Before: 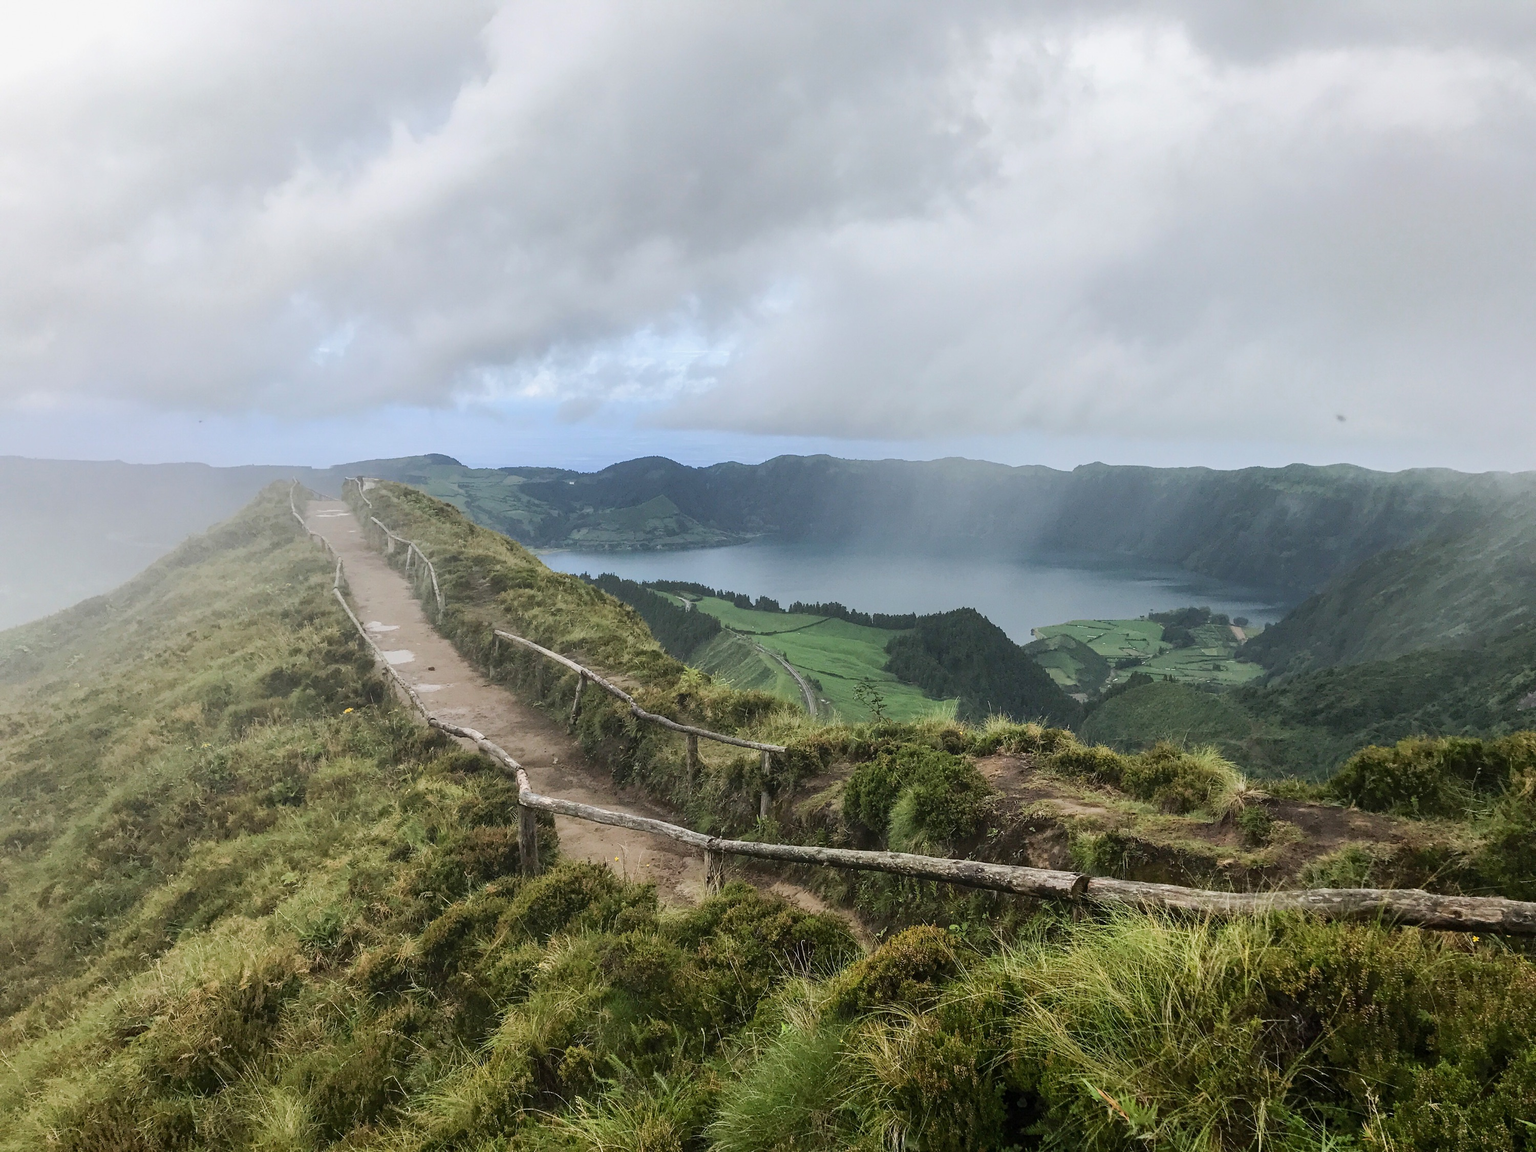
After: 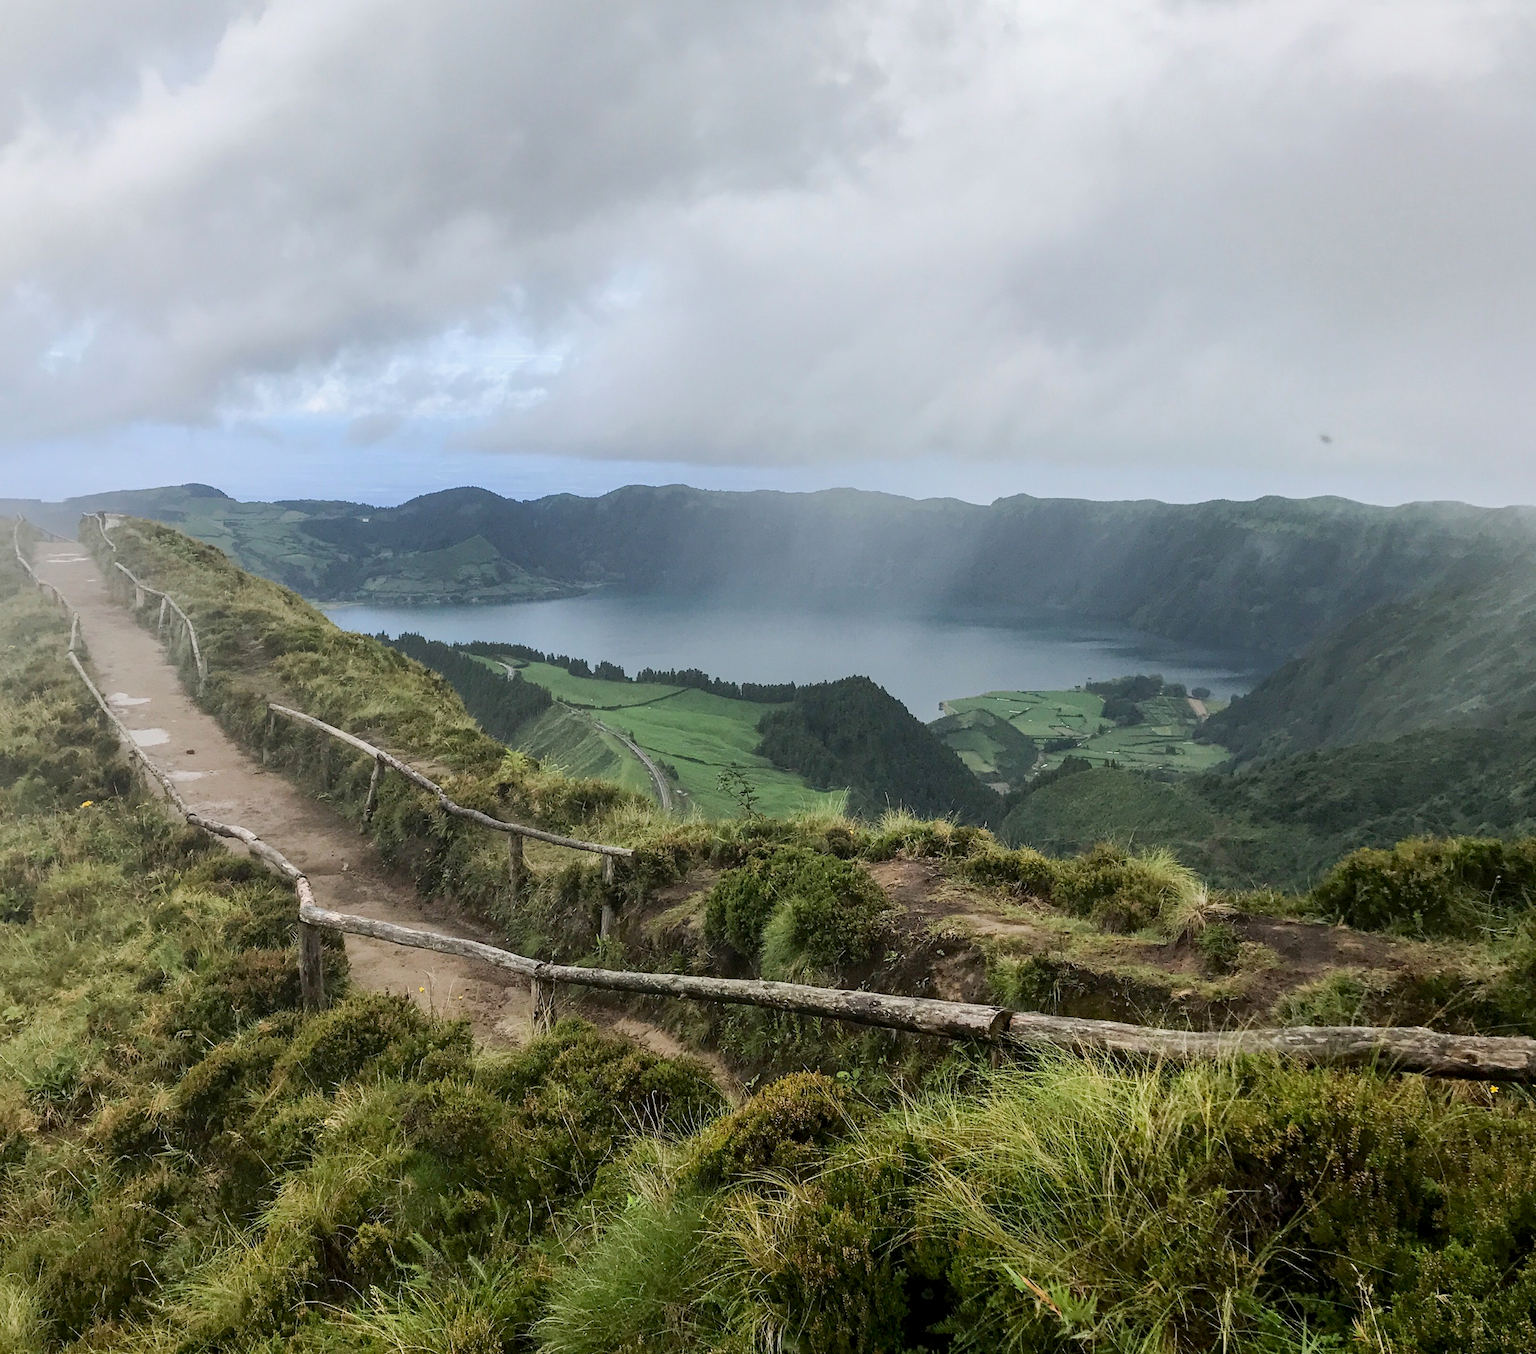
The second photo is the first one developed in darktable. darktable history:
base curve: preserve colors none
crop and rotate: left 18.187%, top 5.803%, right 1.684%
